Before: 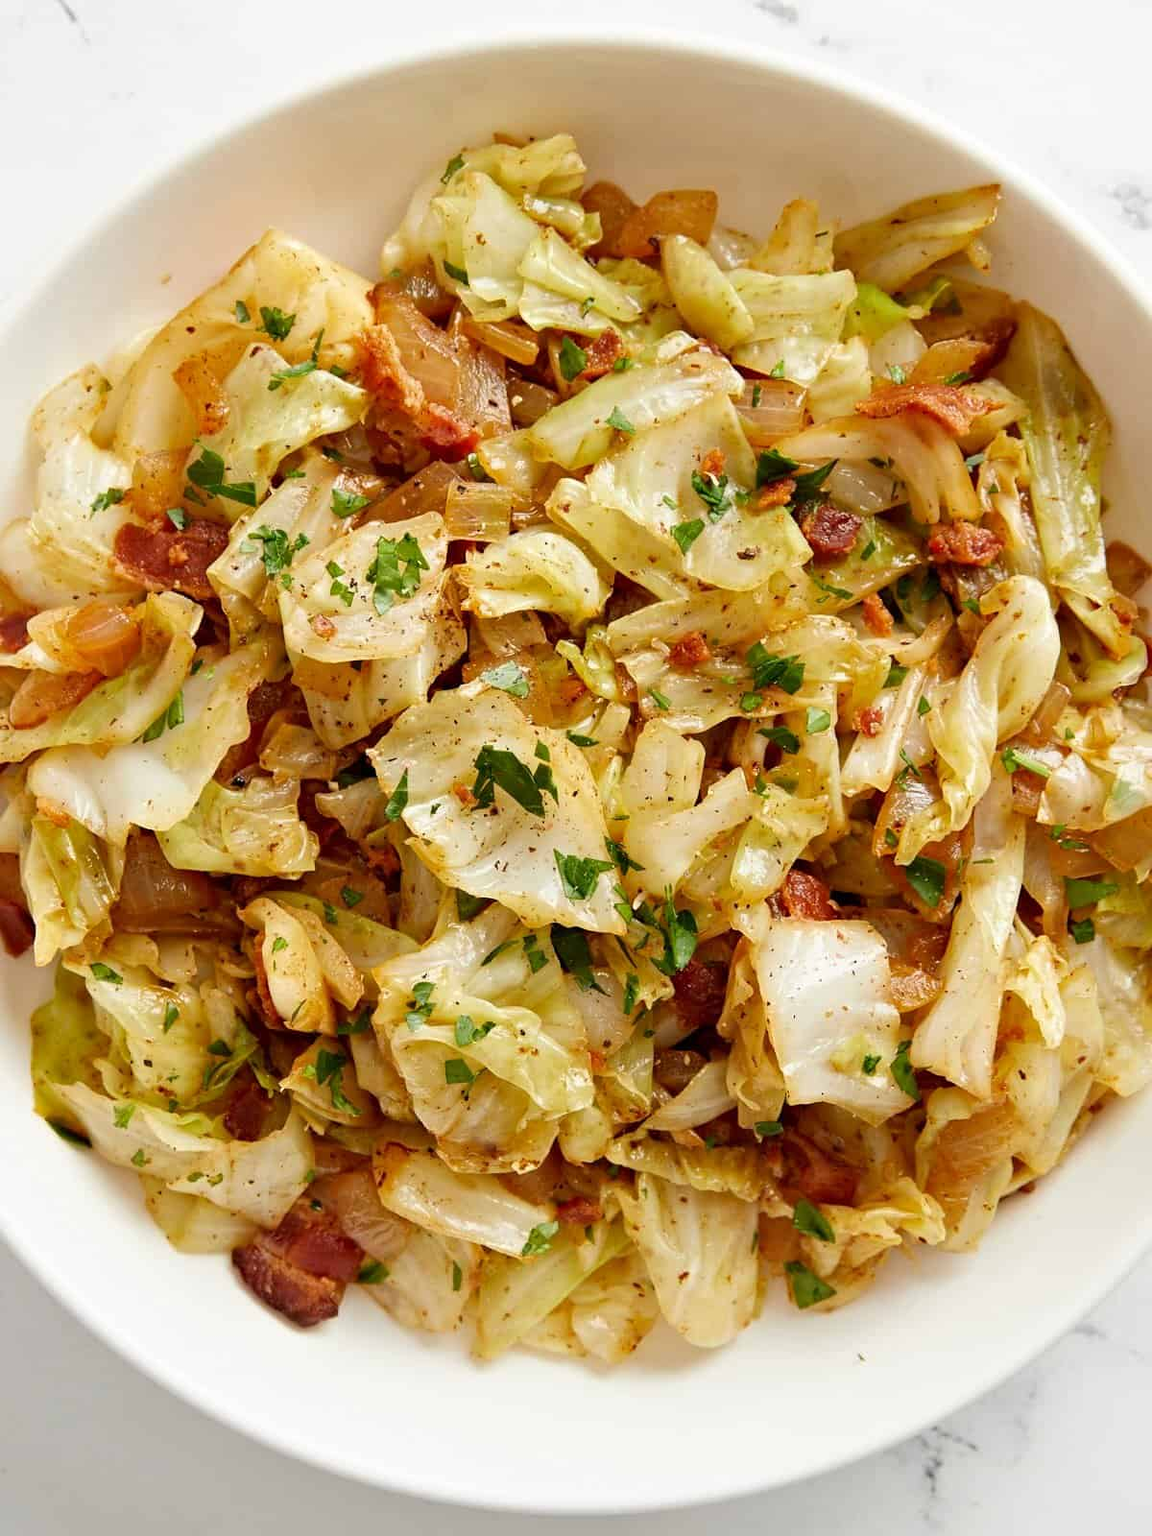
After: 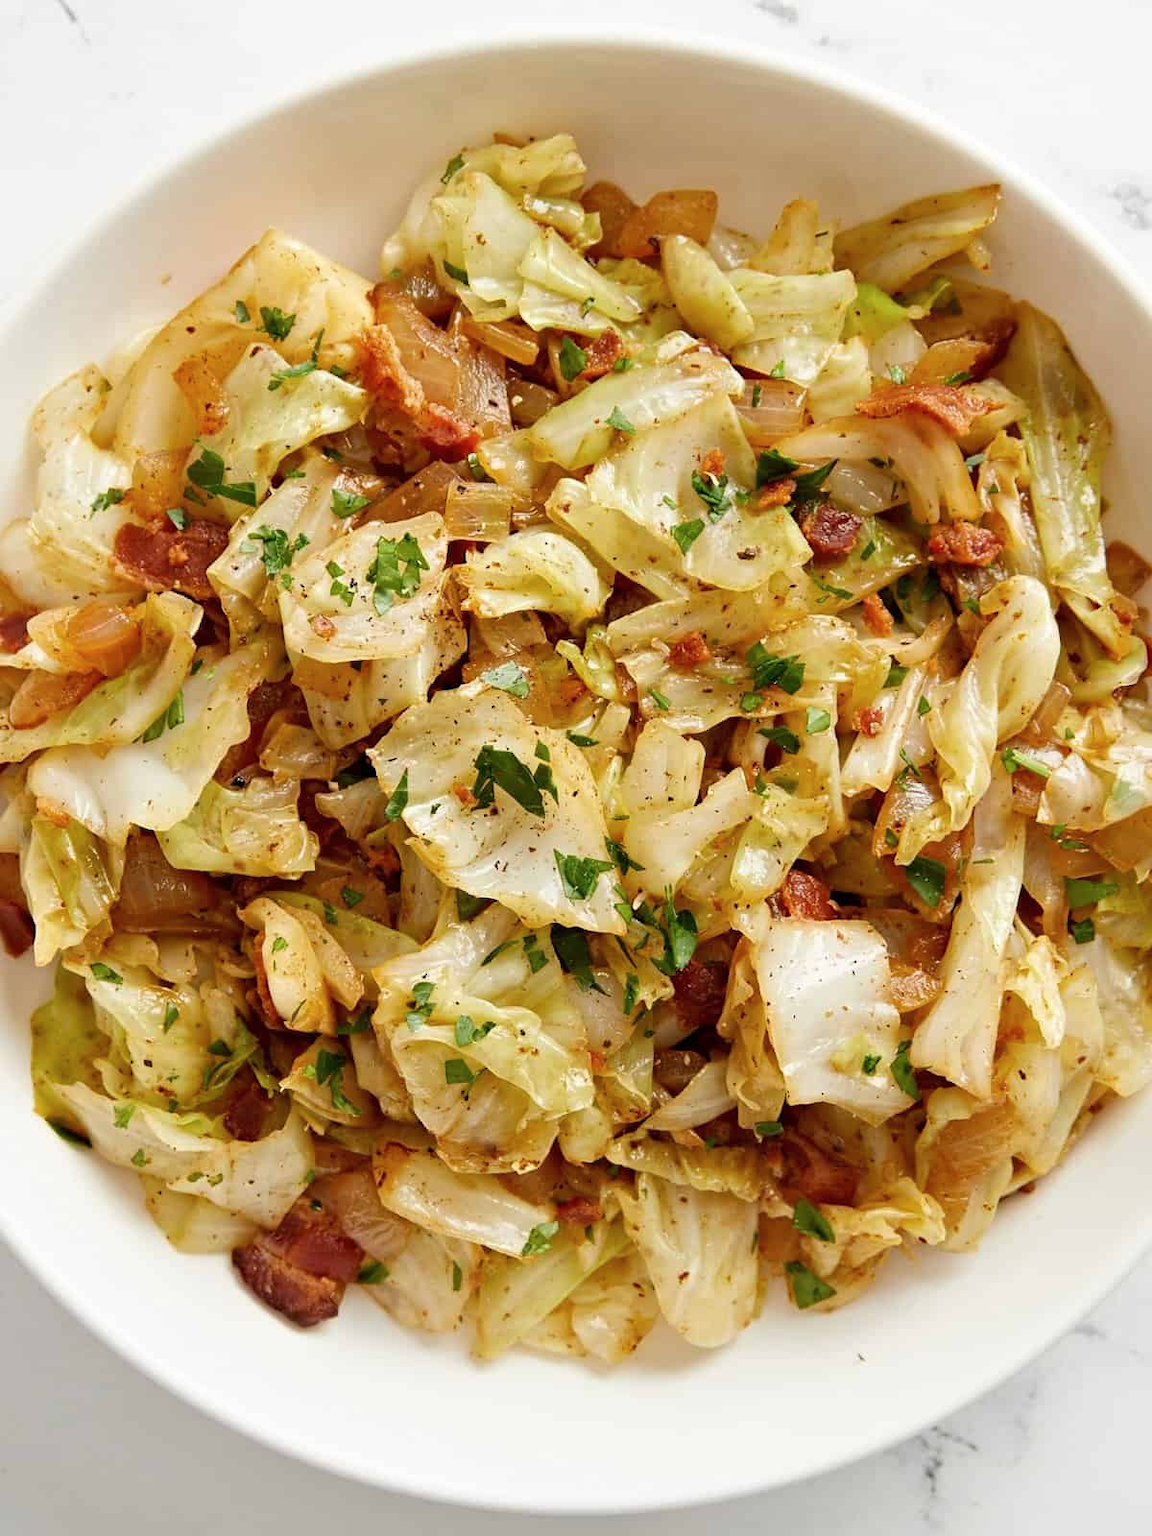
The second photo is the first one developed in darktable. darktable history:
contrast brightness saturation: saturation -0.05
exposure: compensate highlight preservation false
